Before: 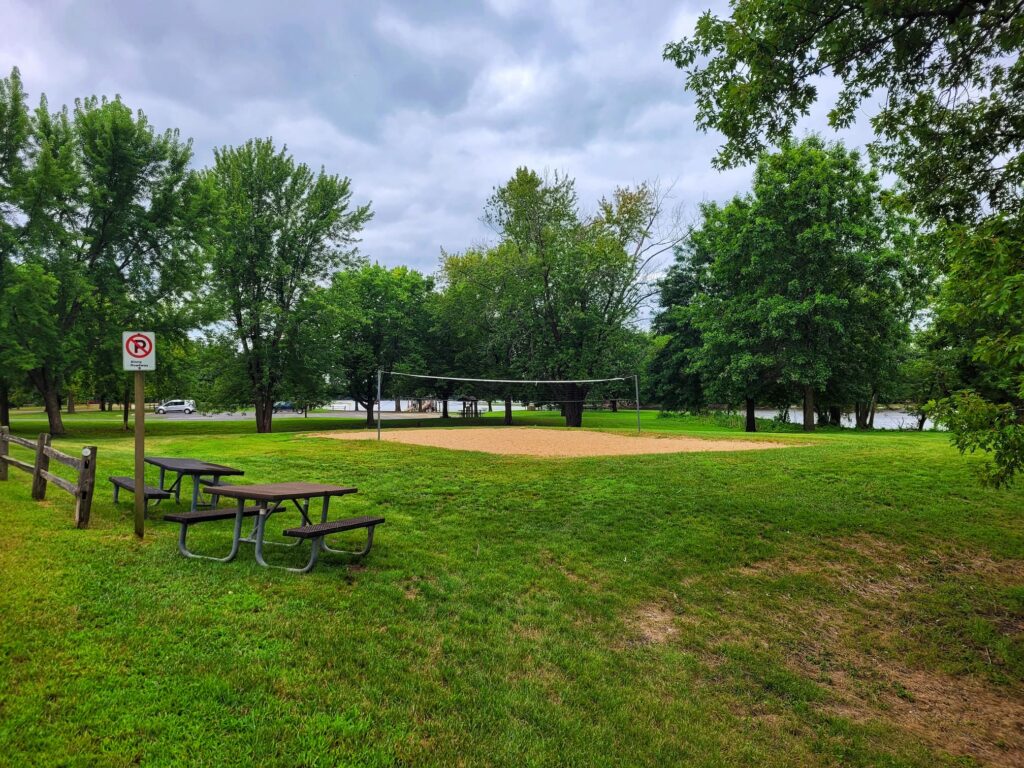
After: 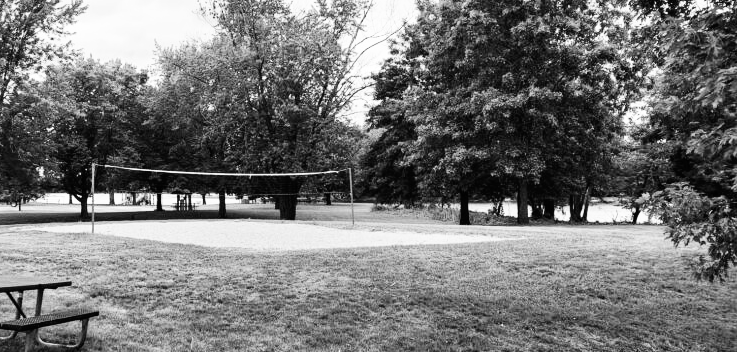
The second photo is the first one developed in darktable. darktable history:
contrast brightness saturation: saturation -1
crop and rotate: left 27.938%, top 27.046%, bottom 27.046%
base curve: curves: ch0 [(0, 0) (0.007, 0.004) (0.027, 0.03) (0.046, 0.07) (0.207, 0.54) (0.442, 0.872) (0.673, 0.972) (1, 1)], preserve colors none
exposure: exposure -0.072 EV, compensate highlight preservation false
color balance rgb: perceptual saturation grading › global saturation 35%, perceptual saturation grading › highlights -25%, perceptual saturation grading › shadows 25%, global vibrance 10%
tone equalizer: on, module defaults
color balance: lift [1, 1, 0.999, 1.001], gamma [1, 1.003, 1.005, 0.995], gain [1, 0.992, 0.988, 1.012], contrast 5%, output saturation 110%
